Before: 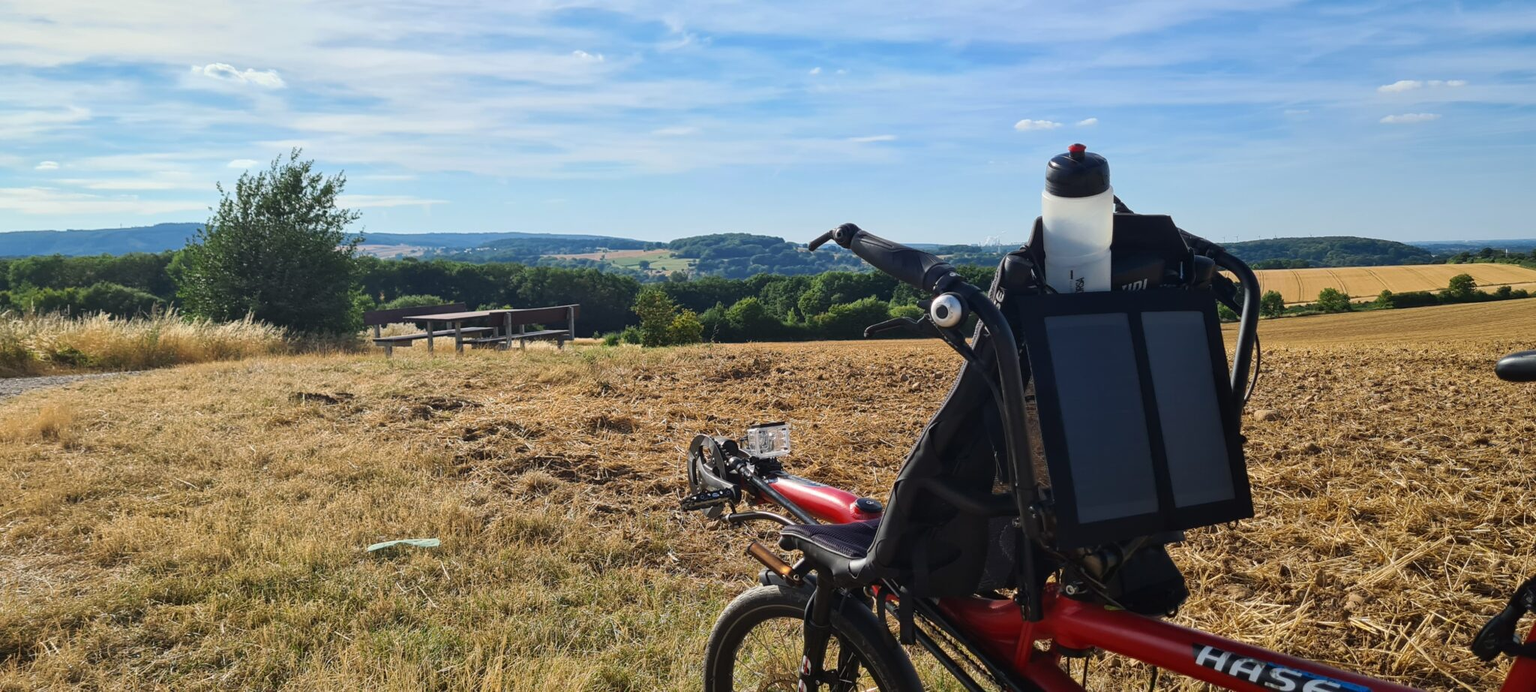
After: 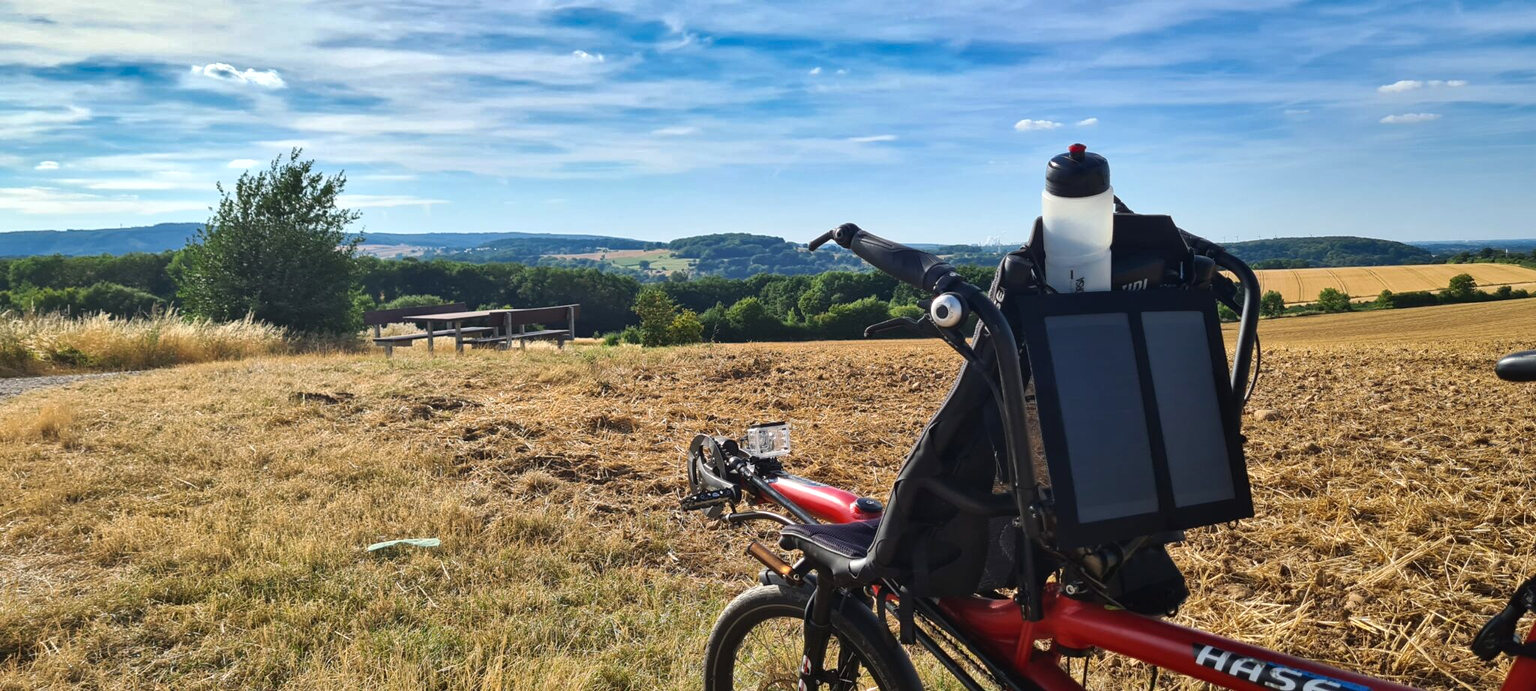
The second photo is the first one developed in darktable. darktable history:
shadows and highlights: shadows 30.63, highlights -63.22, shadows color adjustment 98%, highlights color adjustment 58.61%, soften with gaussian | blend: blend mode normal, opacity 100%; mask: uniform (no mask)
highlight reconstruction: method clip highlights, clipping threshold 0
exposure: exposure 0.127 EV
